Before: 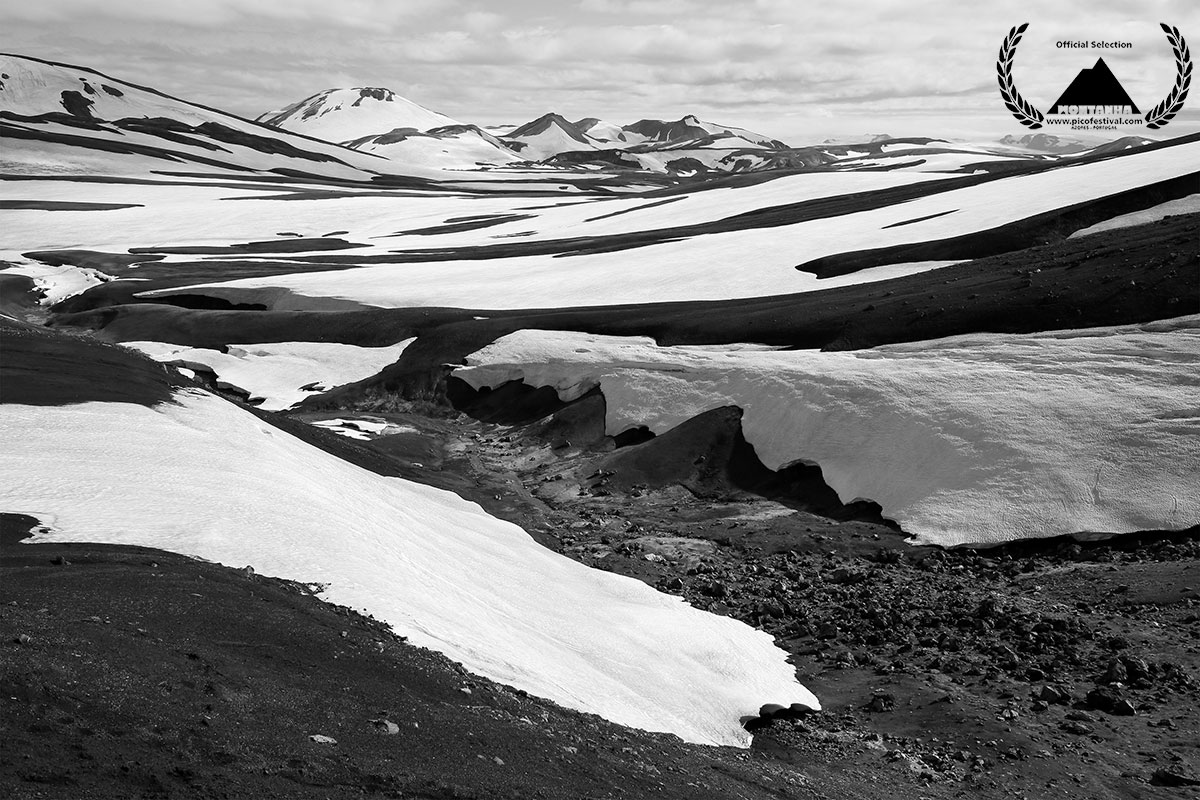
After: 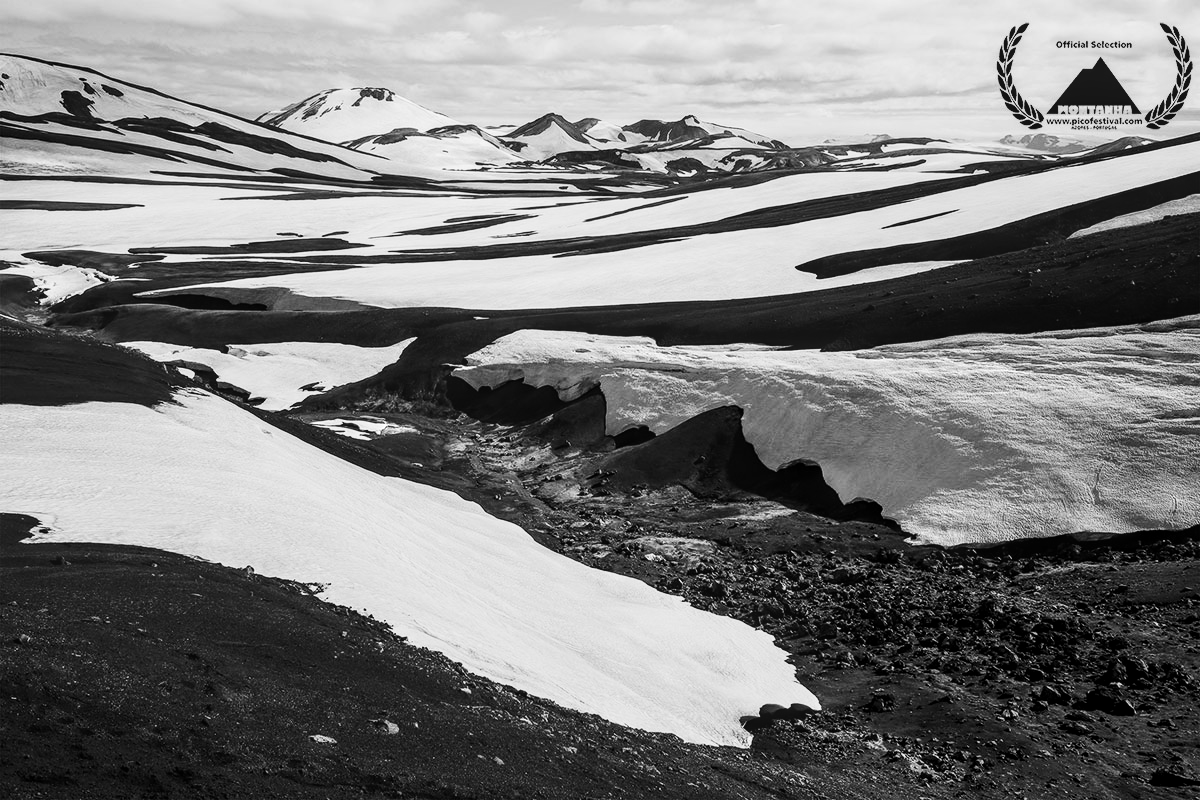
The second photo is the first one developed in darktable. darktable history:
color zones: curves: ch0 [(0, 0.5) (0.143, 0.5) (0.286, 0.5) (0.429, 0.5) (0.571, 0.5) (0.714, 0.476) (0.857, 0.5) (1, 0.5)]; ch2 [(0, 0.5) (0.143, 0.5) (0.286, 0.5) (0.429, 0.5) (0.571, 0.5) (0.714, 0.487) (0.857, 0.5) (1, 0.5)]
color correction: highlights a* -2.24, highlights b* -18.1
local contrast: on, module defaults
contrast brightness saturation: contrast 0.28
tone equalizer: on, module defaults
monochrome: on, module defaults
